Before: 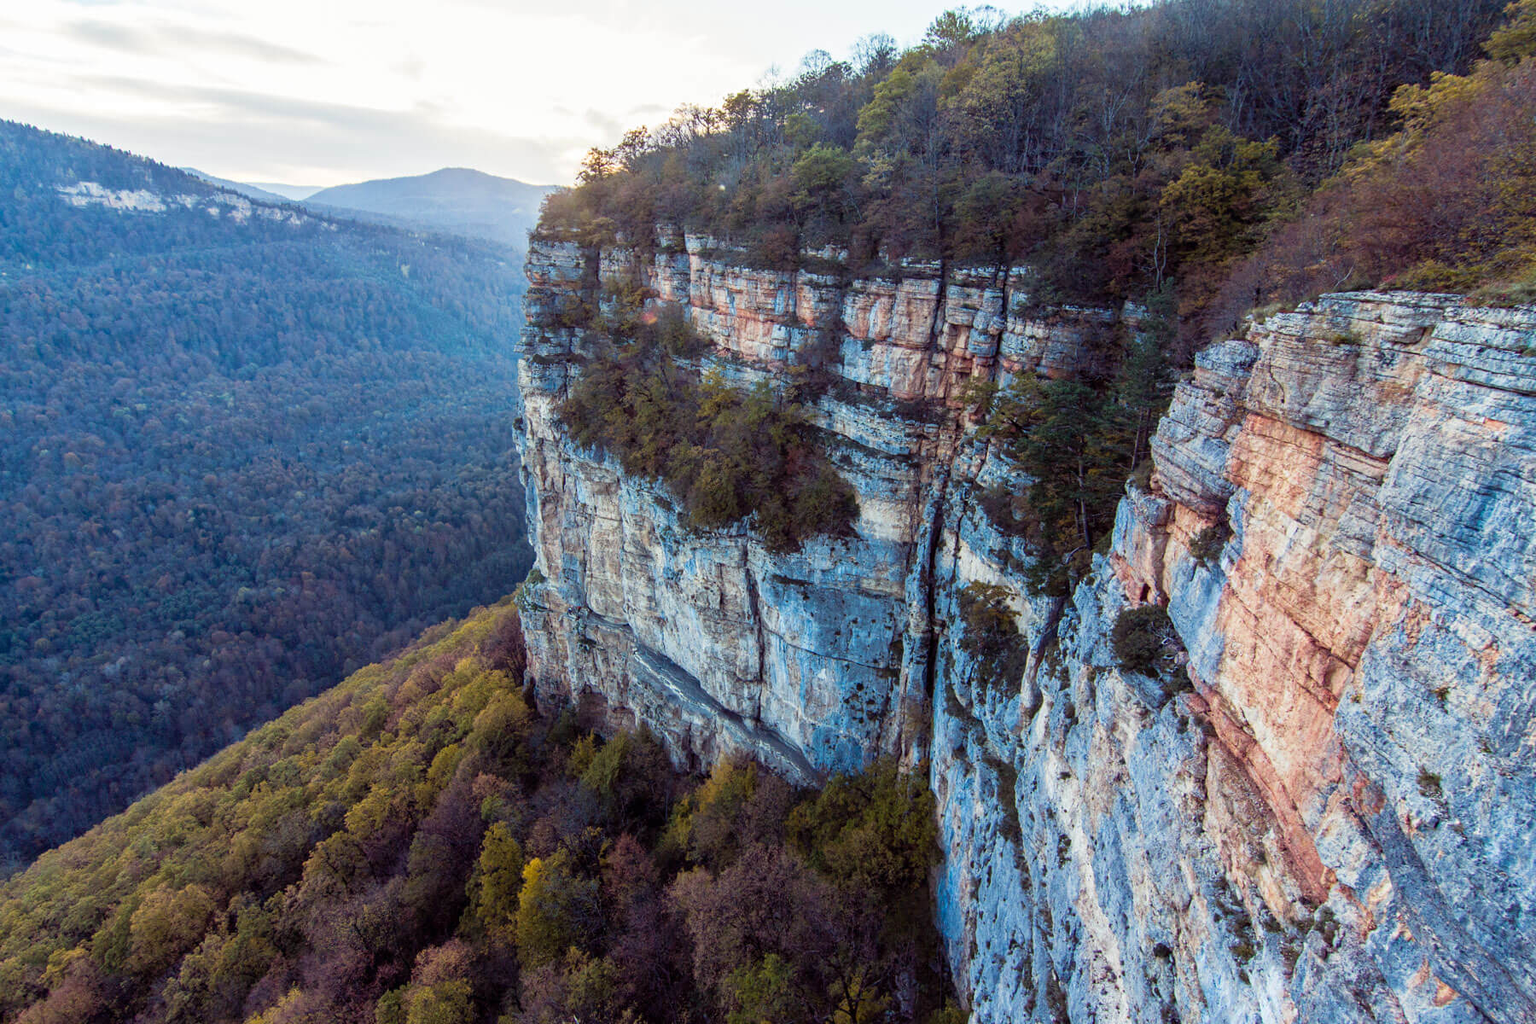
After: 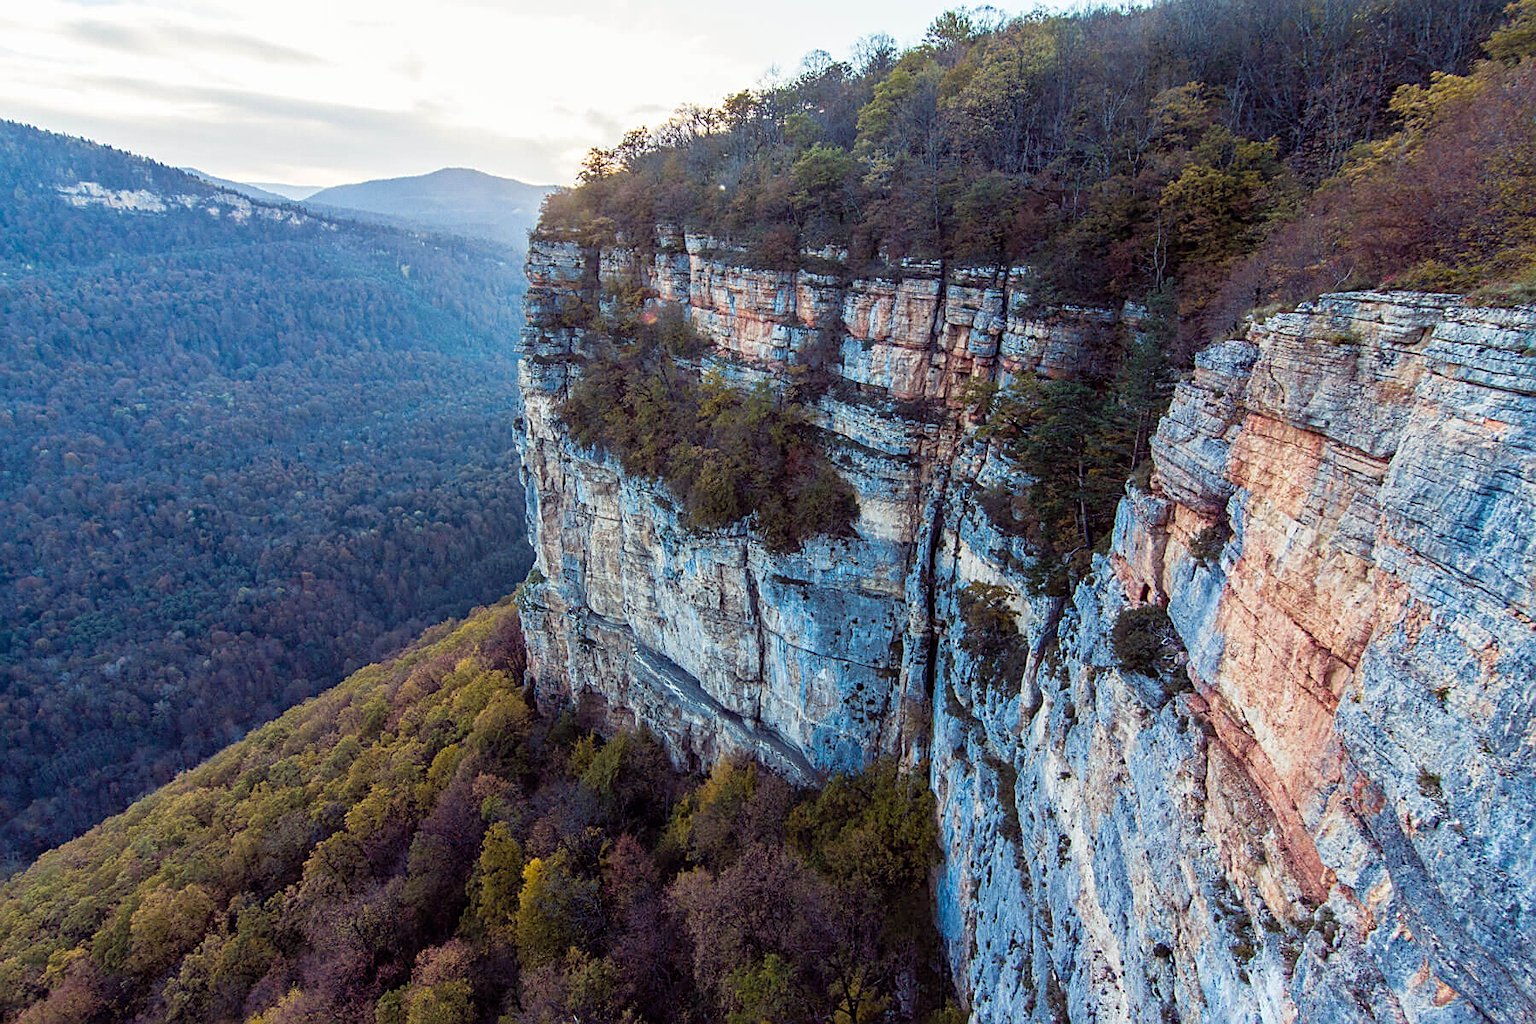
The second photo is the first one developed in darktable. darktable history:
grain: coarseness 0.09 ISO, strength 10%
sharpen: on, module defaults
